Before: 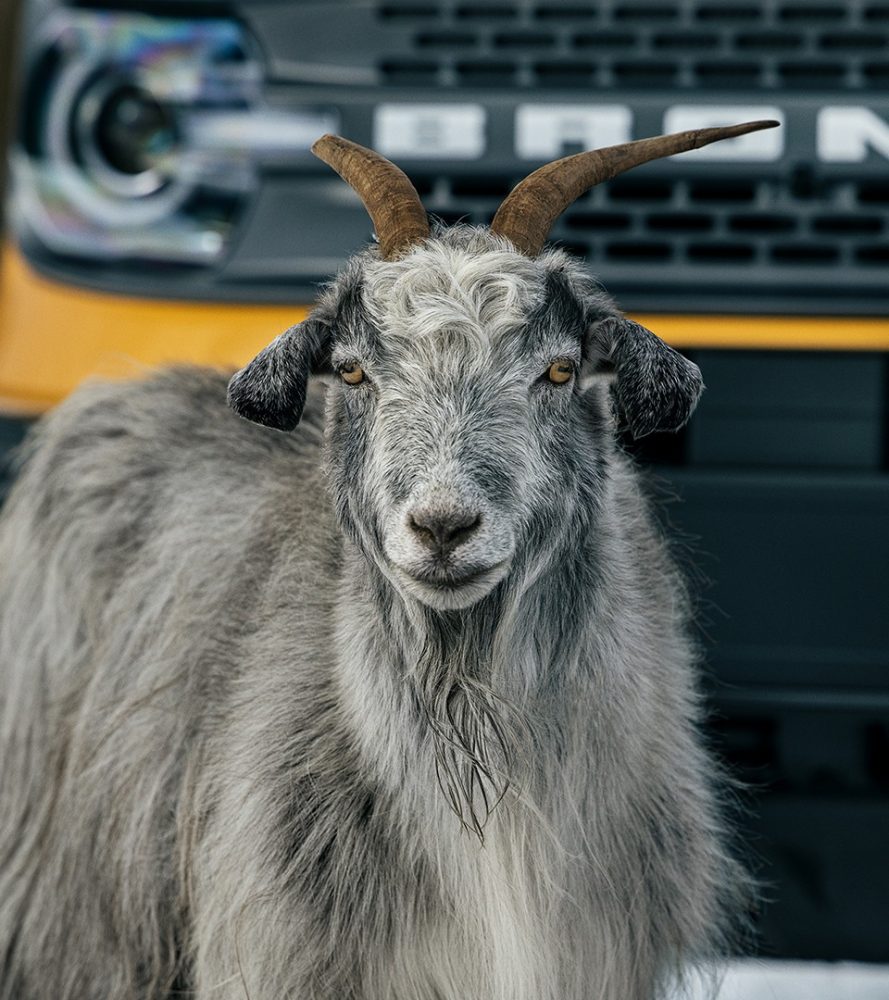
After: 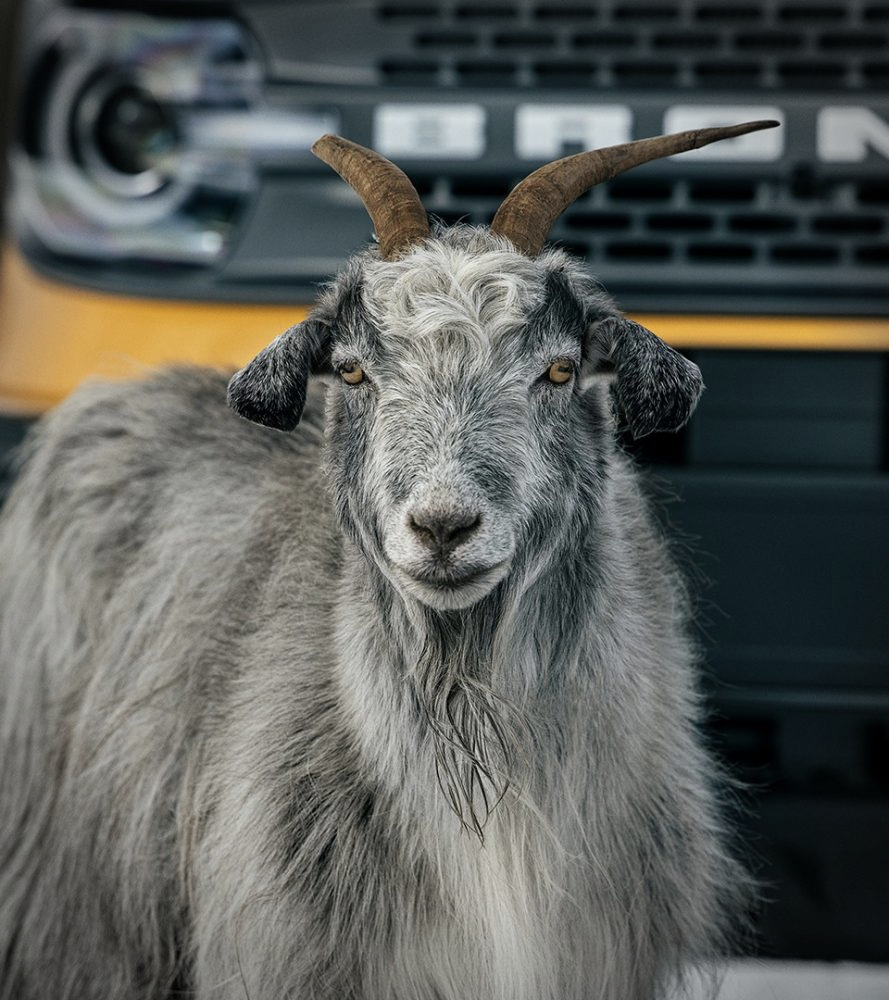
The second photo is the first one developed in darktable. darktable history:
color correction: saturation 0.85
vignetting: fall-off radius 31.48%, brightness -0.472
